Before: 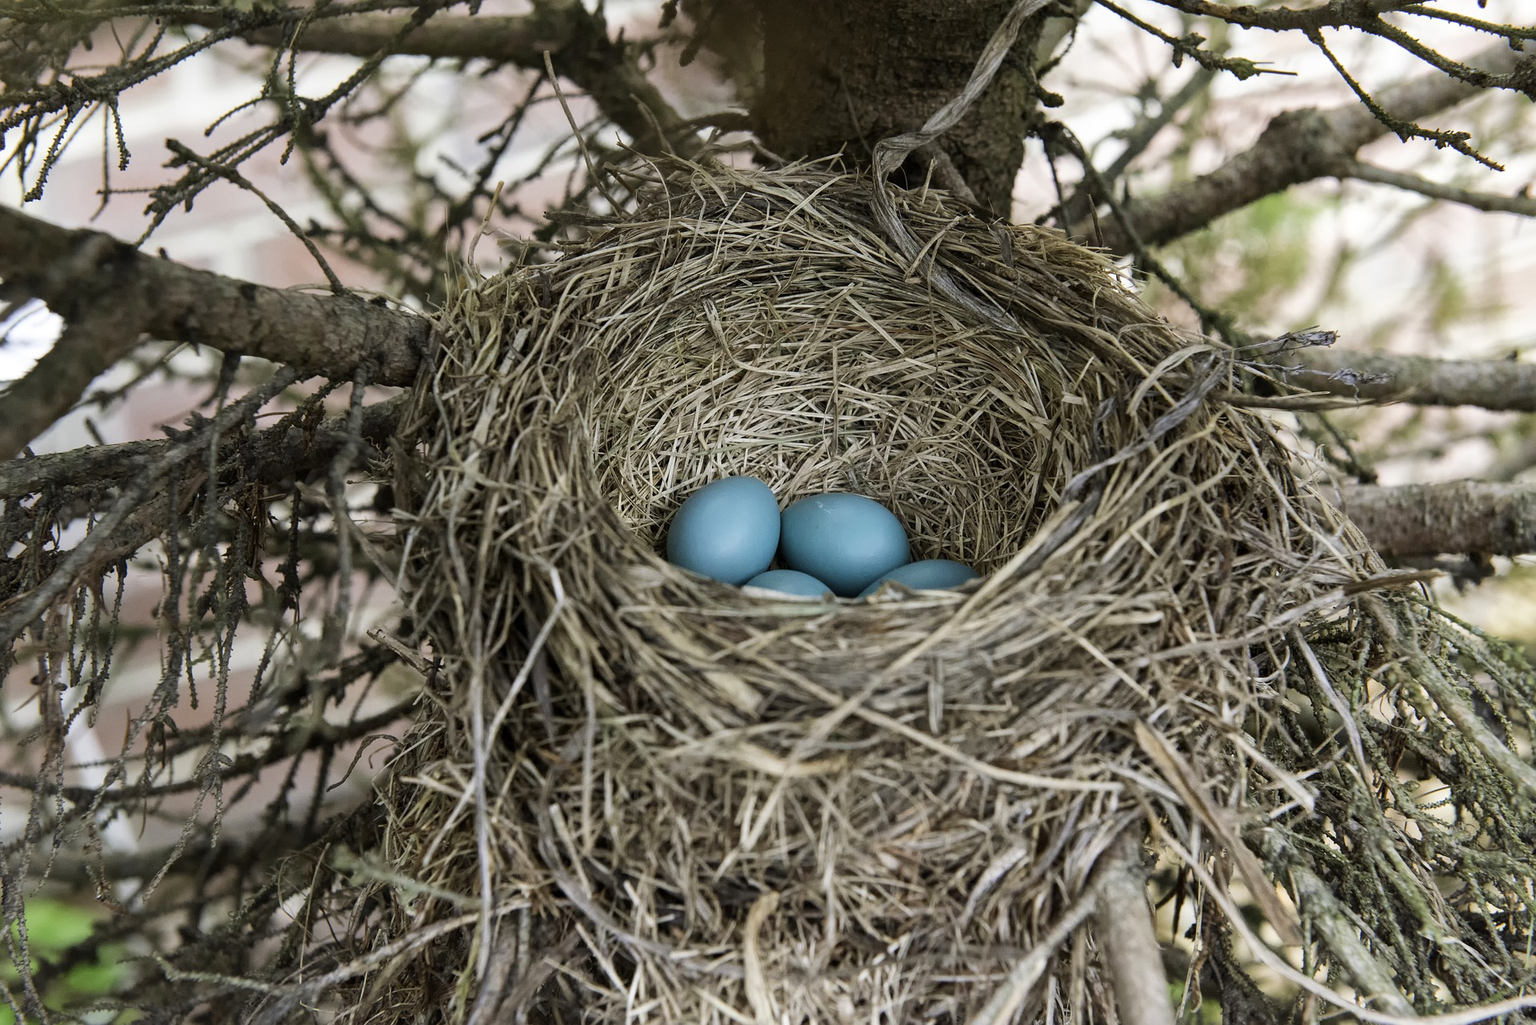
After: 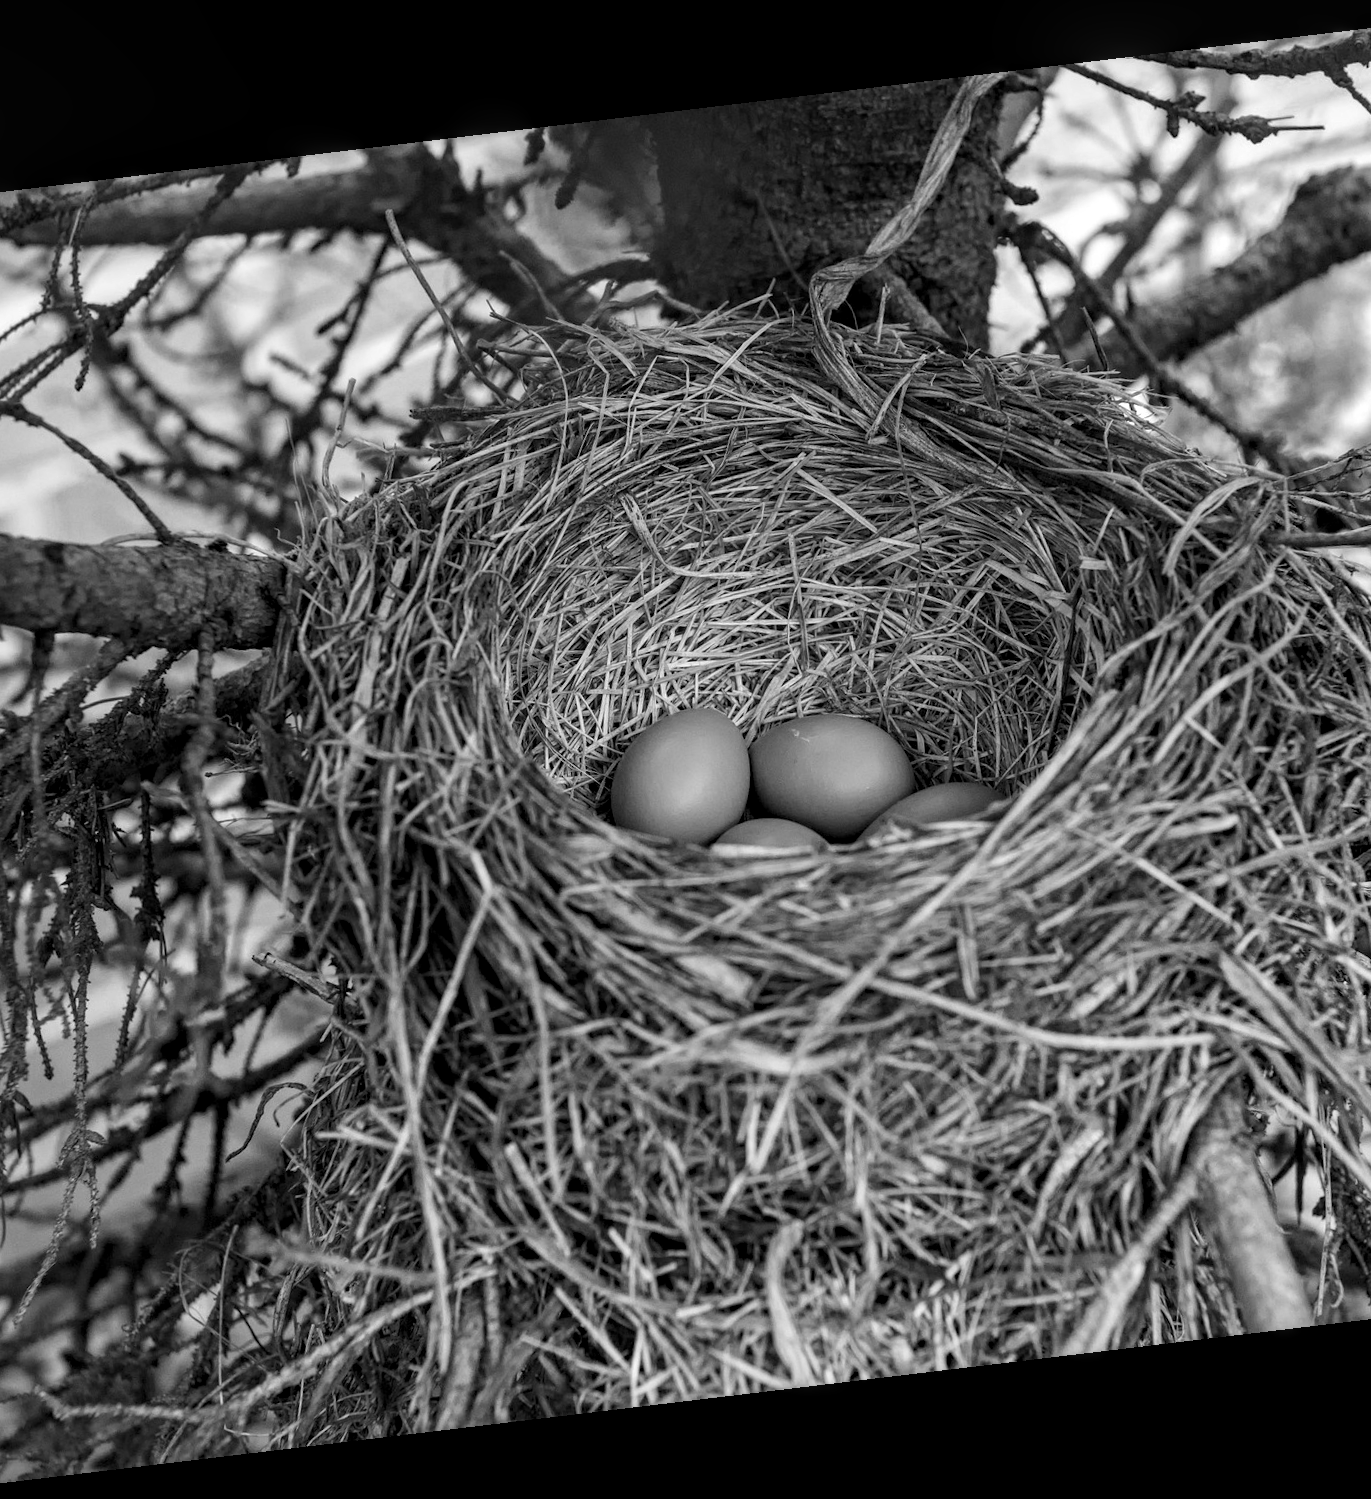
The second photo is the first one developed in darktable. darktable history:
crop and rotate: left 14.436%, right 18.898%
local contrast: detail 130%
rotate and perspective: rotation -6.83°, automatic cropping off
color zones: curves: ch0 [(0.004, 0.588) (0.116, 0.636) (0.259, 0.476) (0.423, 0.464) (0.75, 0.5)]; ch1 [(0, 0) (0.143, 0) (0.286, 0) (0.429, 0) (0.571, 0) (0.714, 0) (0.857, 0)]
white balance: emerald 1
haze removal: compatibility mode true, adaptive false
